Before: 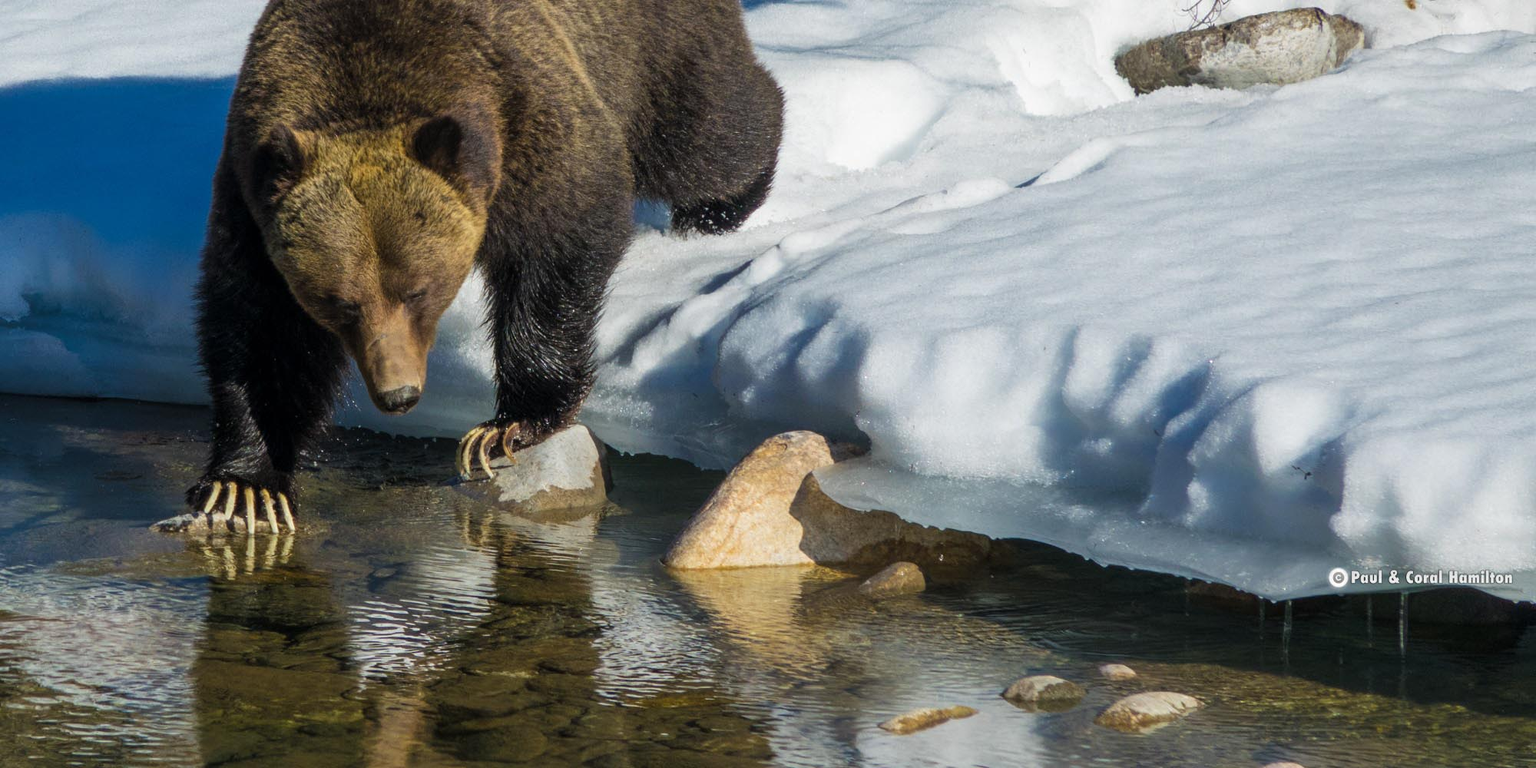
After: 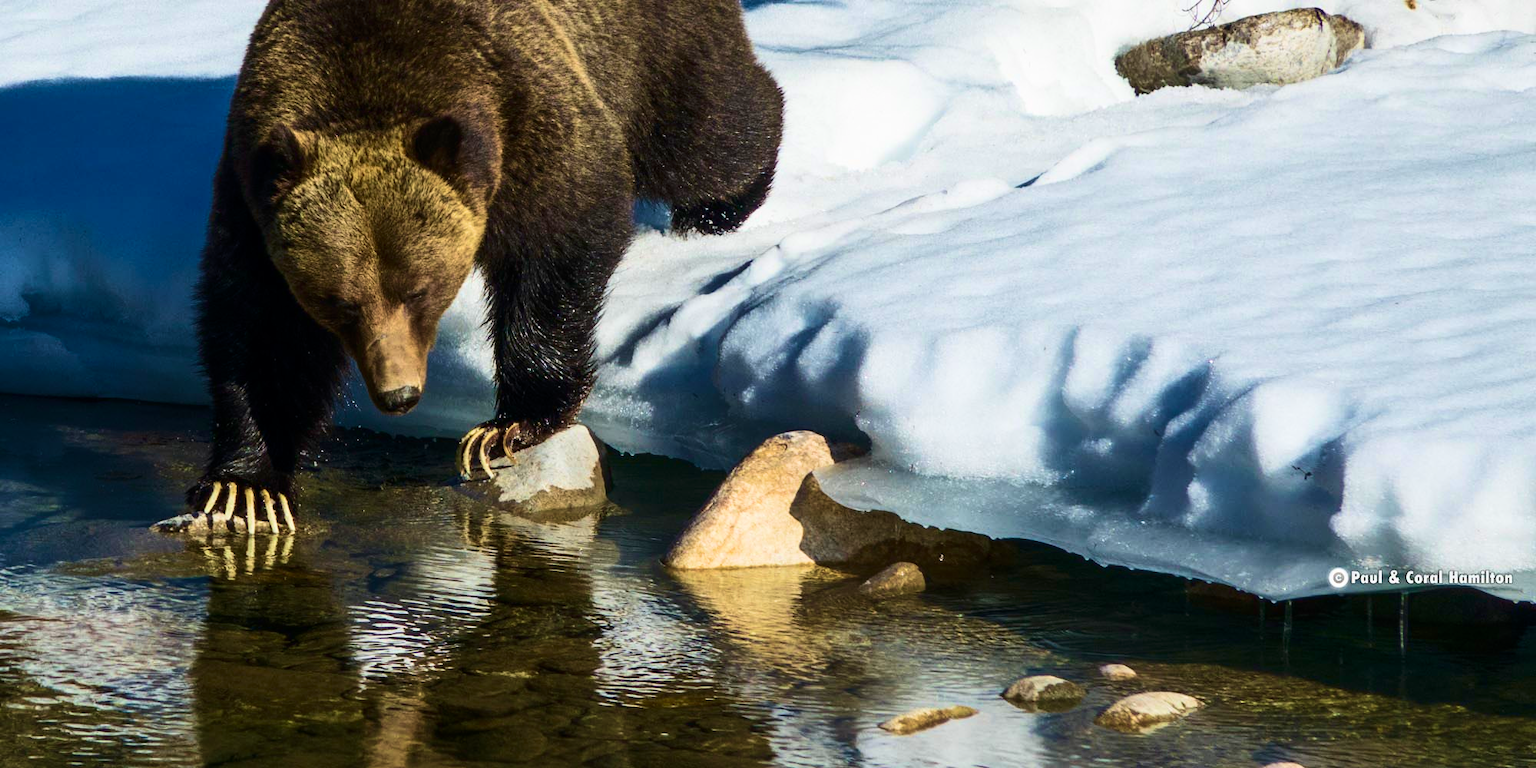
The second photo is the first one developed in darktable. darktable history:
contrast brightness saturation: contrast 0.287
velvia: strength 50.05%
